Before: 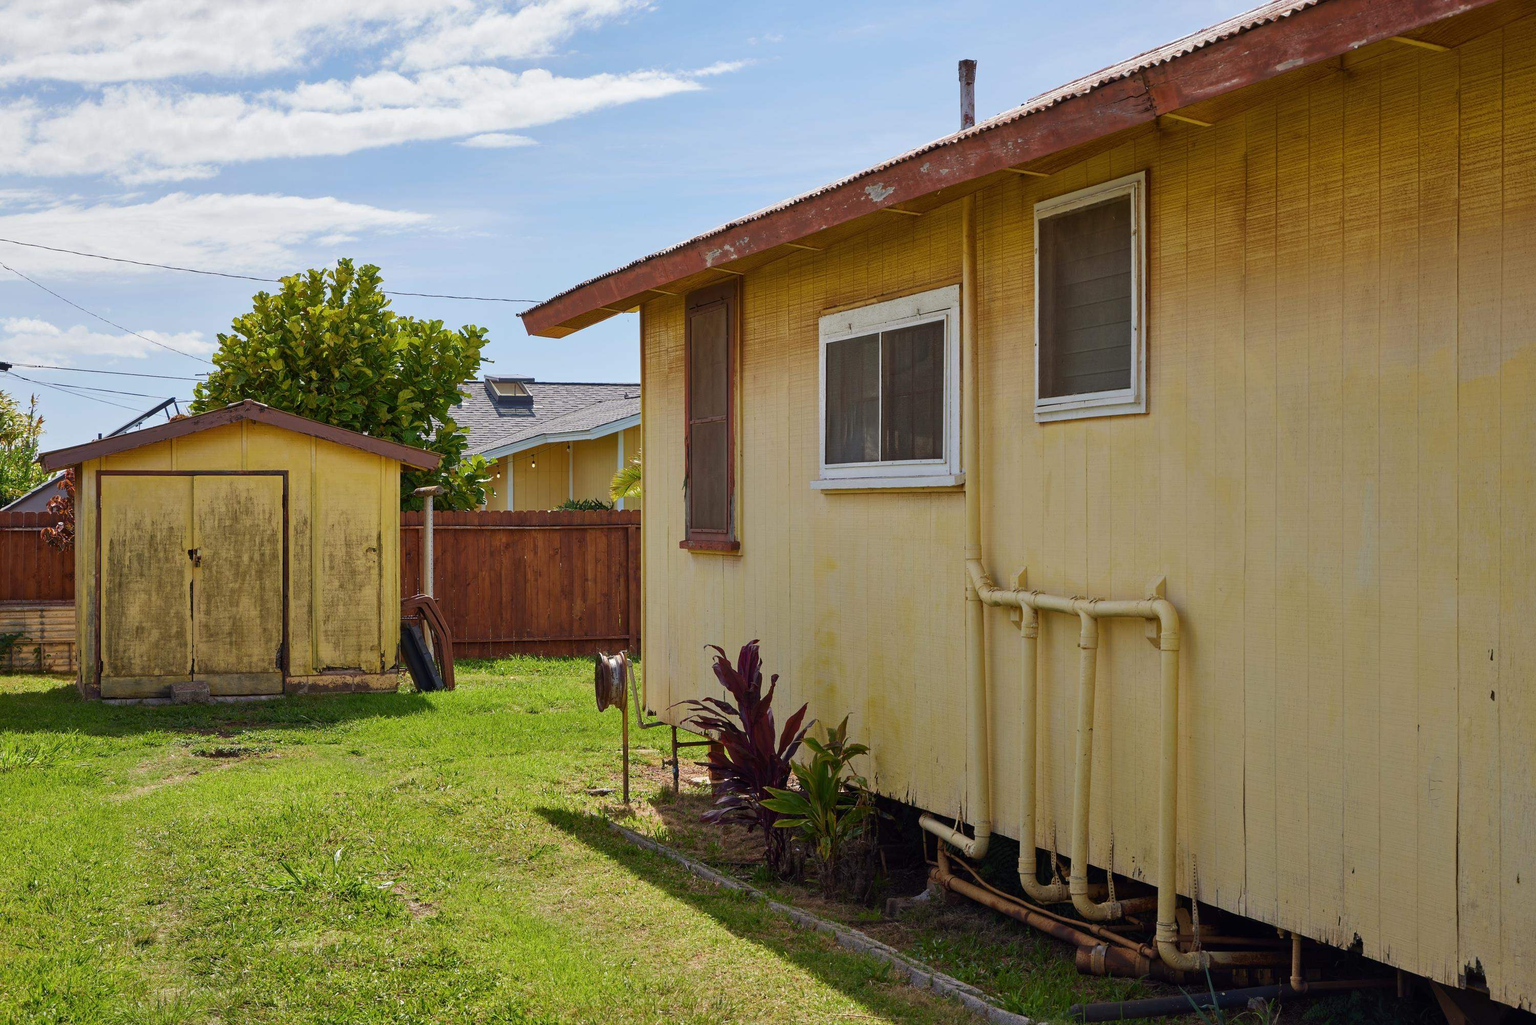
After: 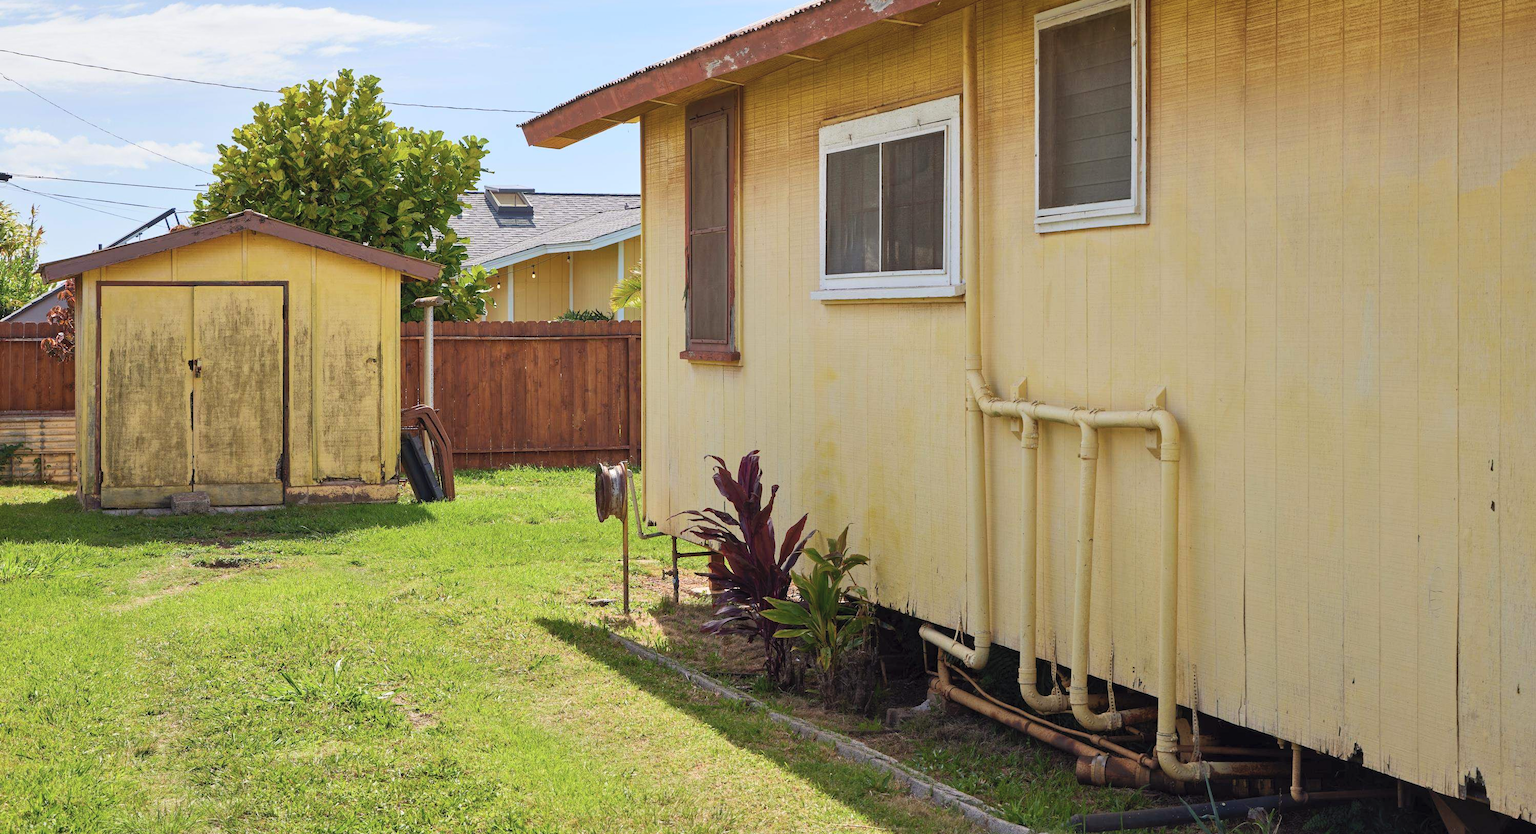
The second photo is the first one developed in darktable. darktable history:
exposure: compensate highlight preservation false
crop and rotate: top 18.496%
contrast brightness saturation: contrast 0.141, brightness 0.214
